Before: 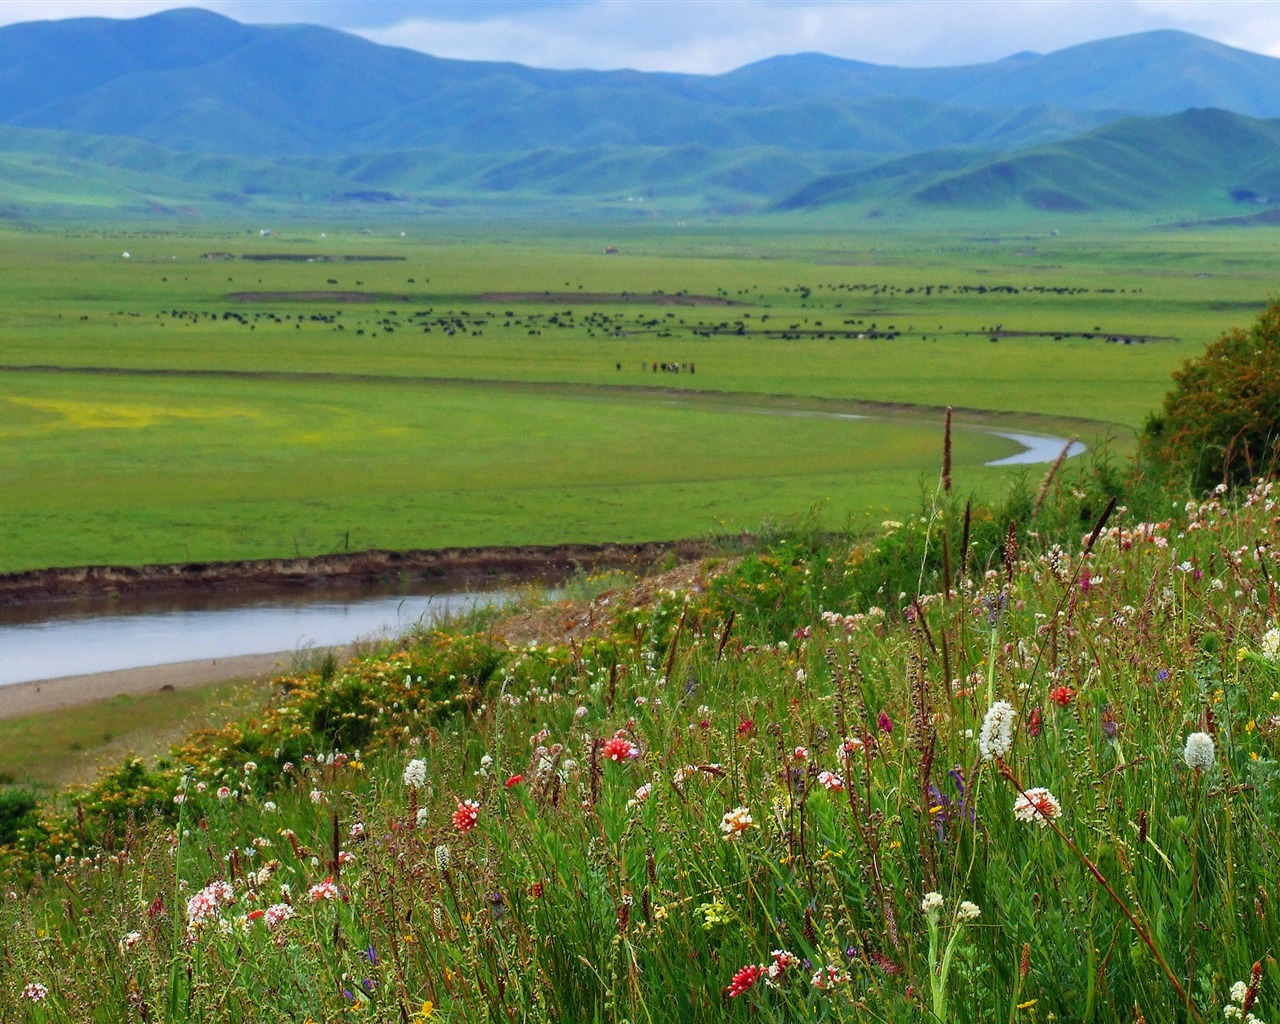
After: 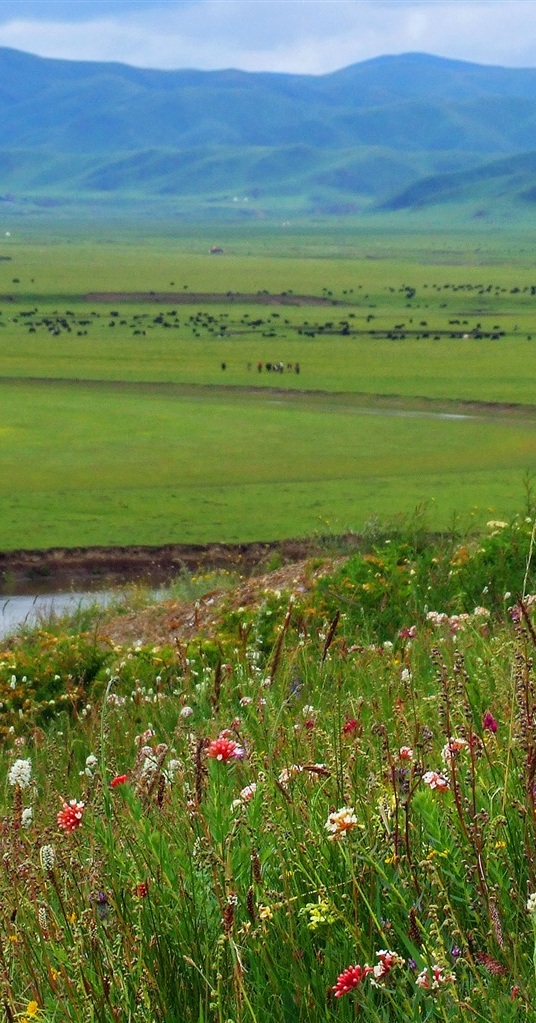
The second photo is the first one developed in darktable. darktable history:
crop: left 30.904%, right 27.151%
